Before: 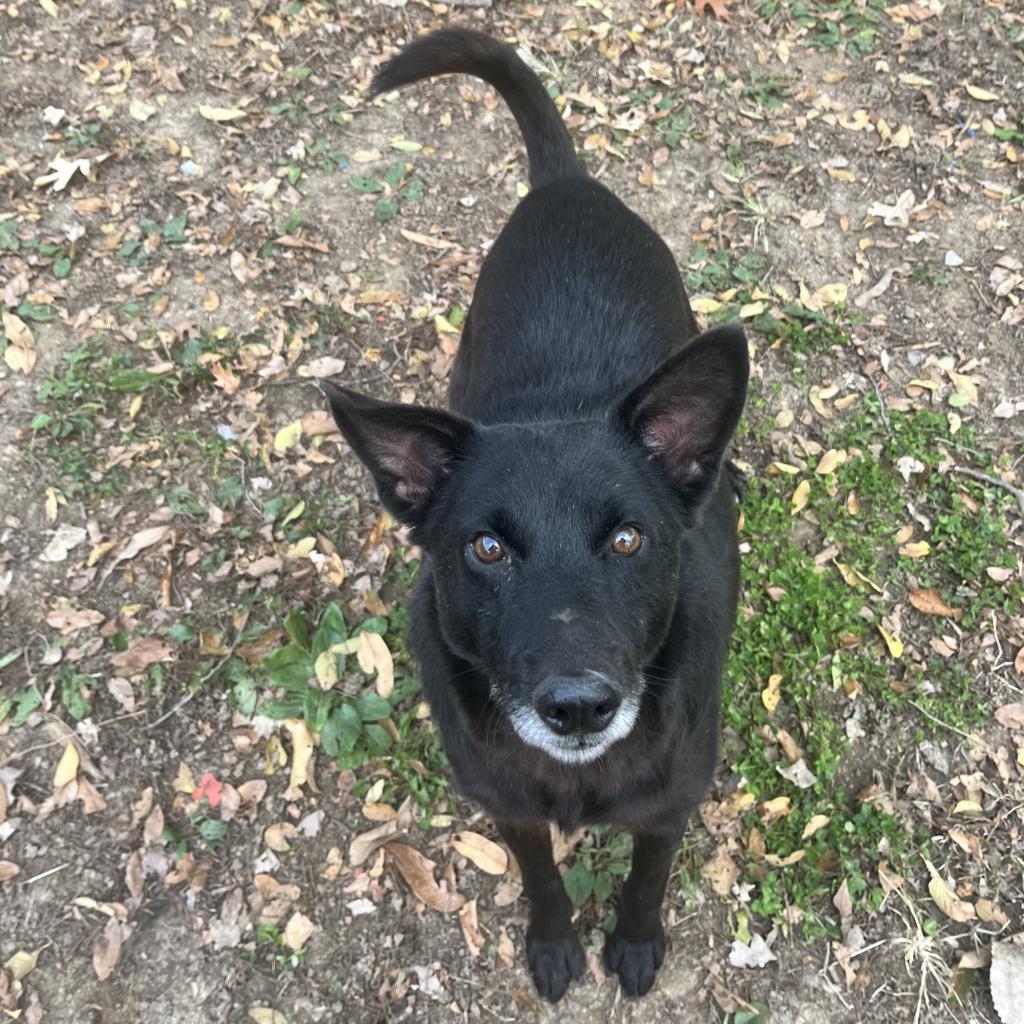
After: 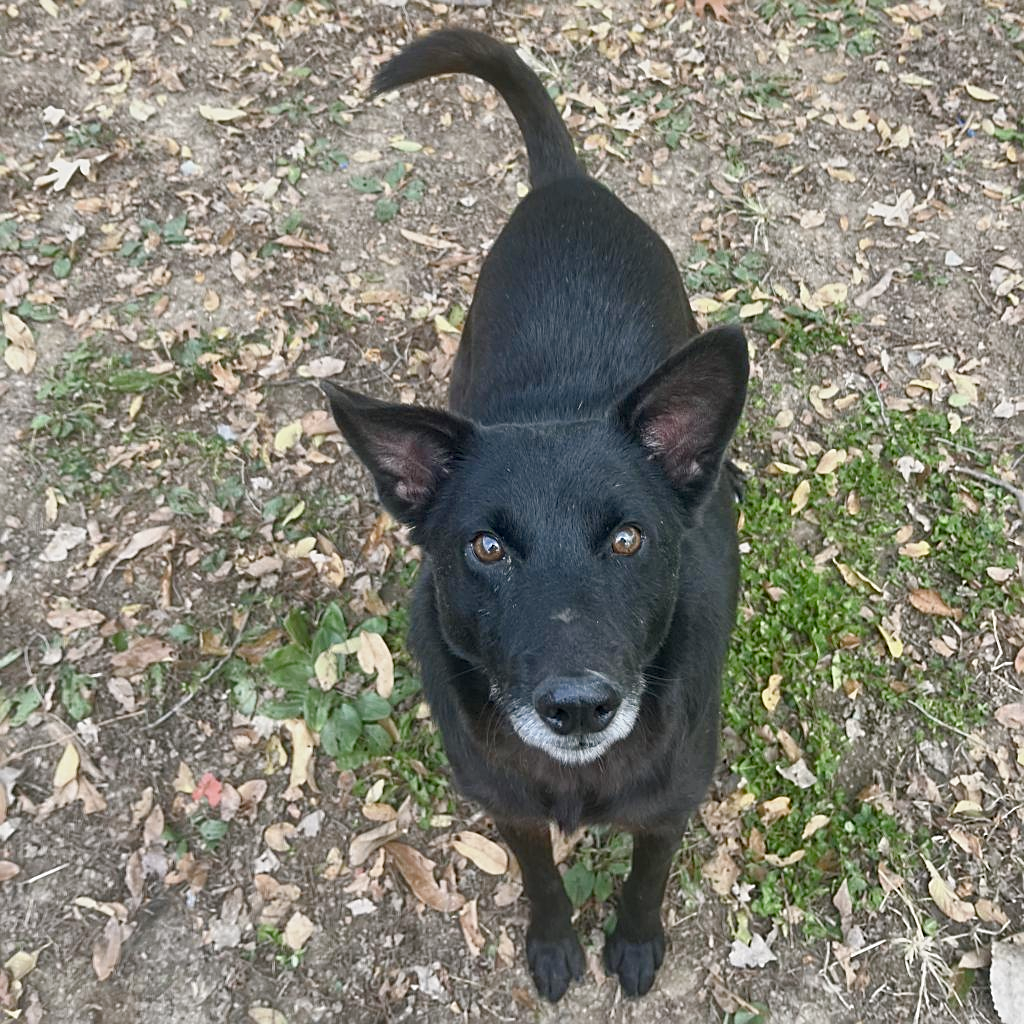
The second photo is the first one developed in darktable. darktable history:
color balance rgb: shadows lift › chroma 1%, shadows lift › hue 113°, highlights gain › chroma 0.2%, highlights gain › hue 333°, perceptual saturation grading › global saturation 20%, perceptual saturation grading › highlights -50%, perceptual saturation grading › shadows 25%, contrast -10%
sharpen: on, module defaults
color contrast: green-magenta contrast 0.96
